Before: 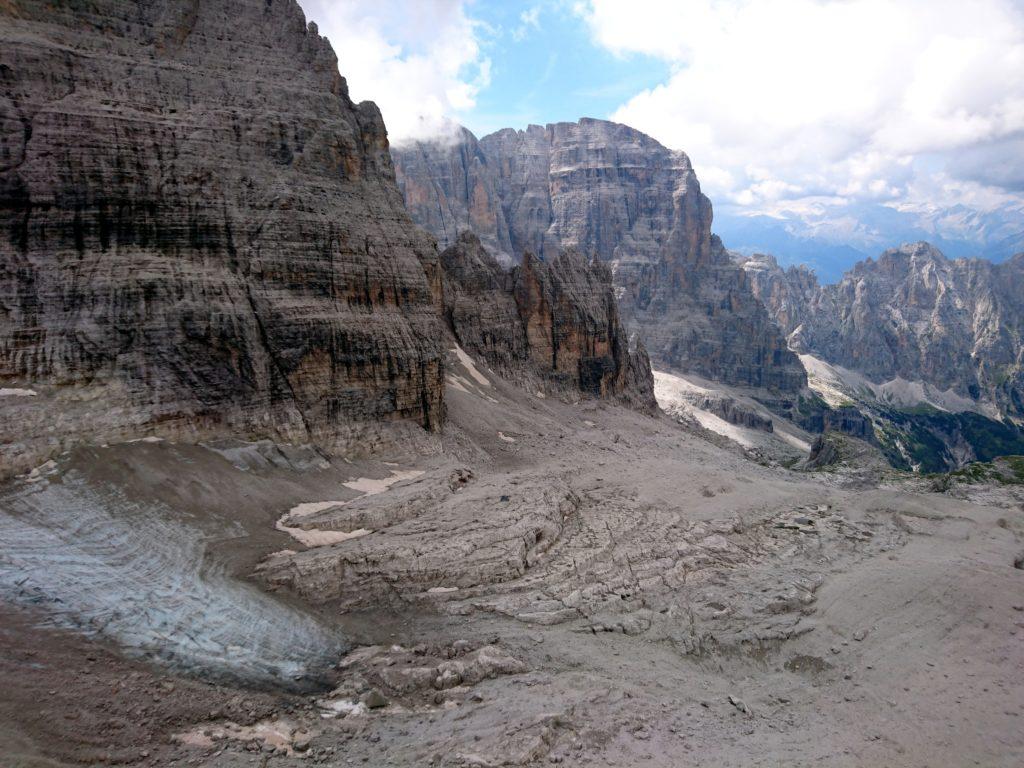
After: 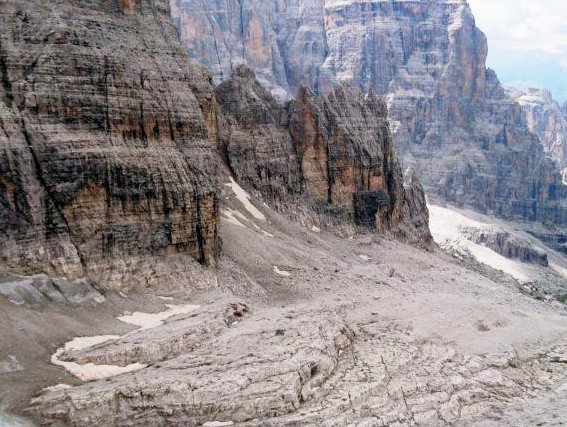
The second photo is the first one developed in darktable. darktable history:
exposure: black level correction 0.001, exposure 0.498 EV, compensate exposure bias true, compensate highlight preservation false
crop and rotate: left 22.07%, top 21.711%, right 22.468%, bottom 22.57%
base curve: curves: ch0 [(0, 0) (0.088, 0.125) (0.176, 0.251) (0.354, 0.501) (0.613, 0.749) (1, 0.877)], preserve colors none
